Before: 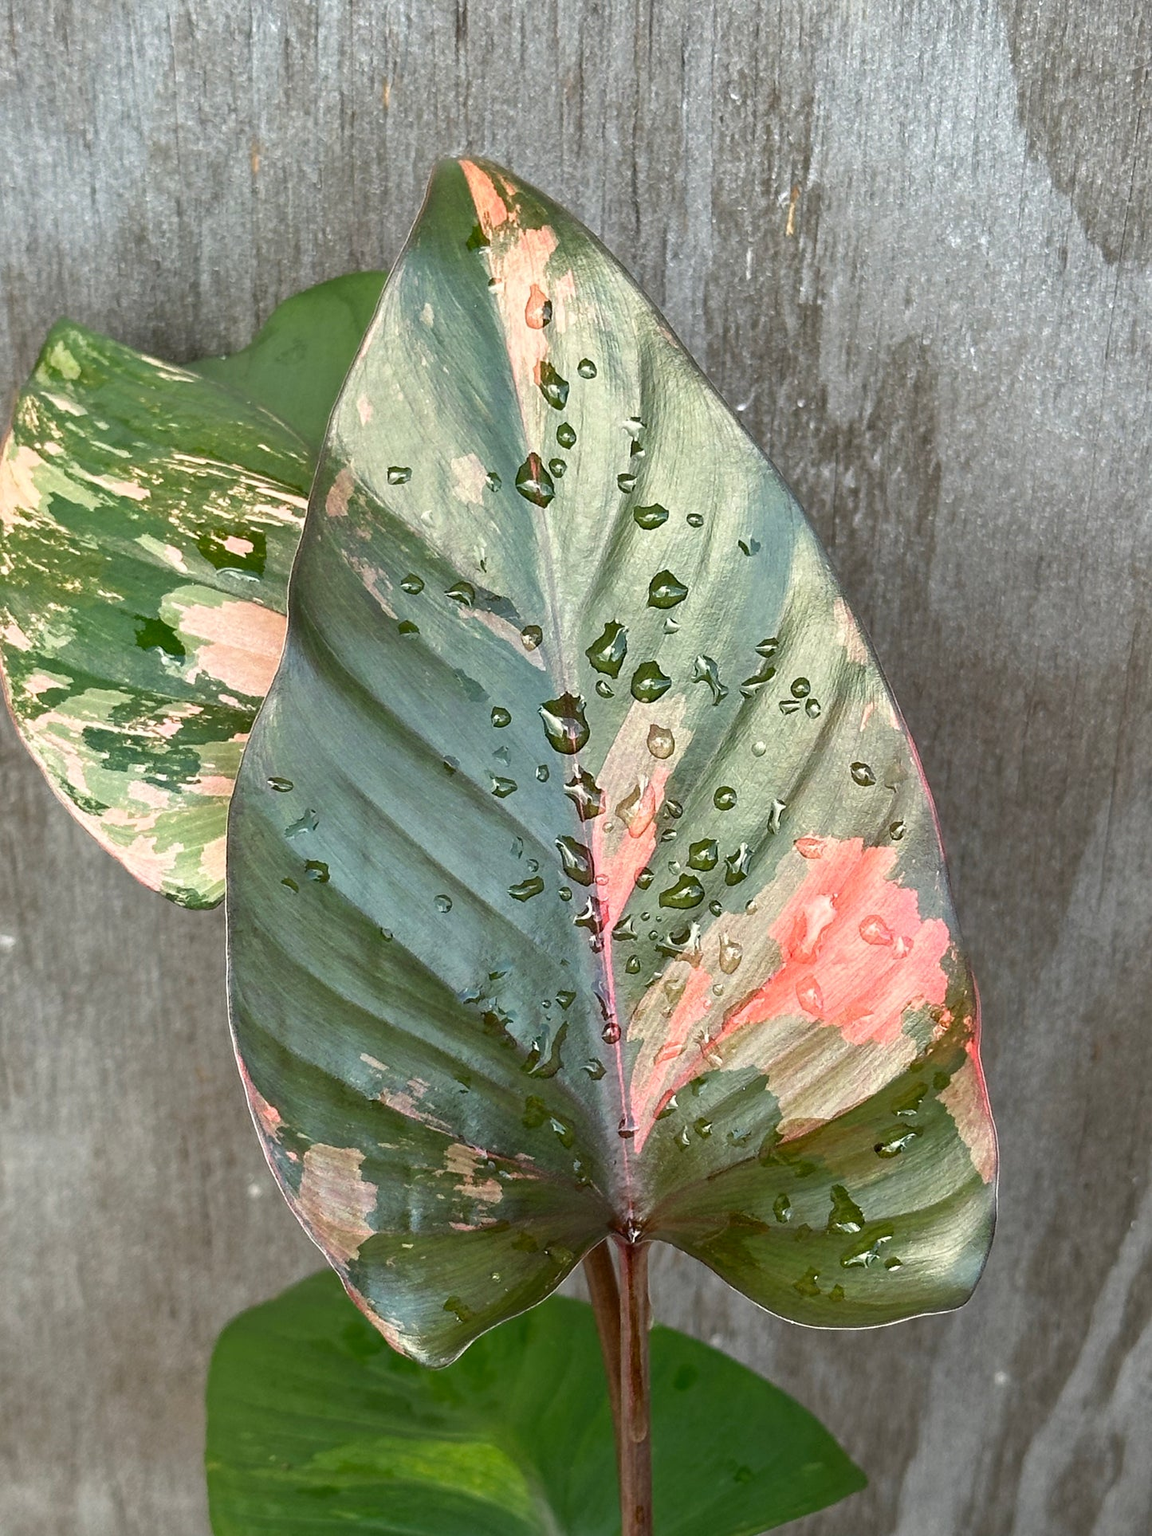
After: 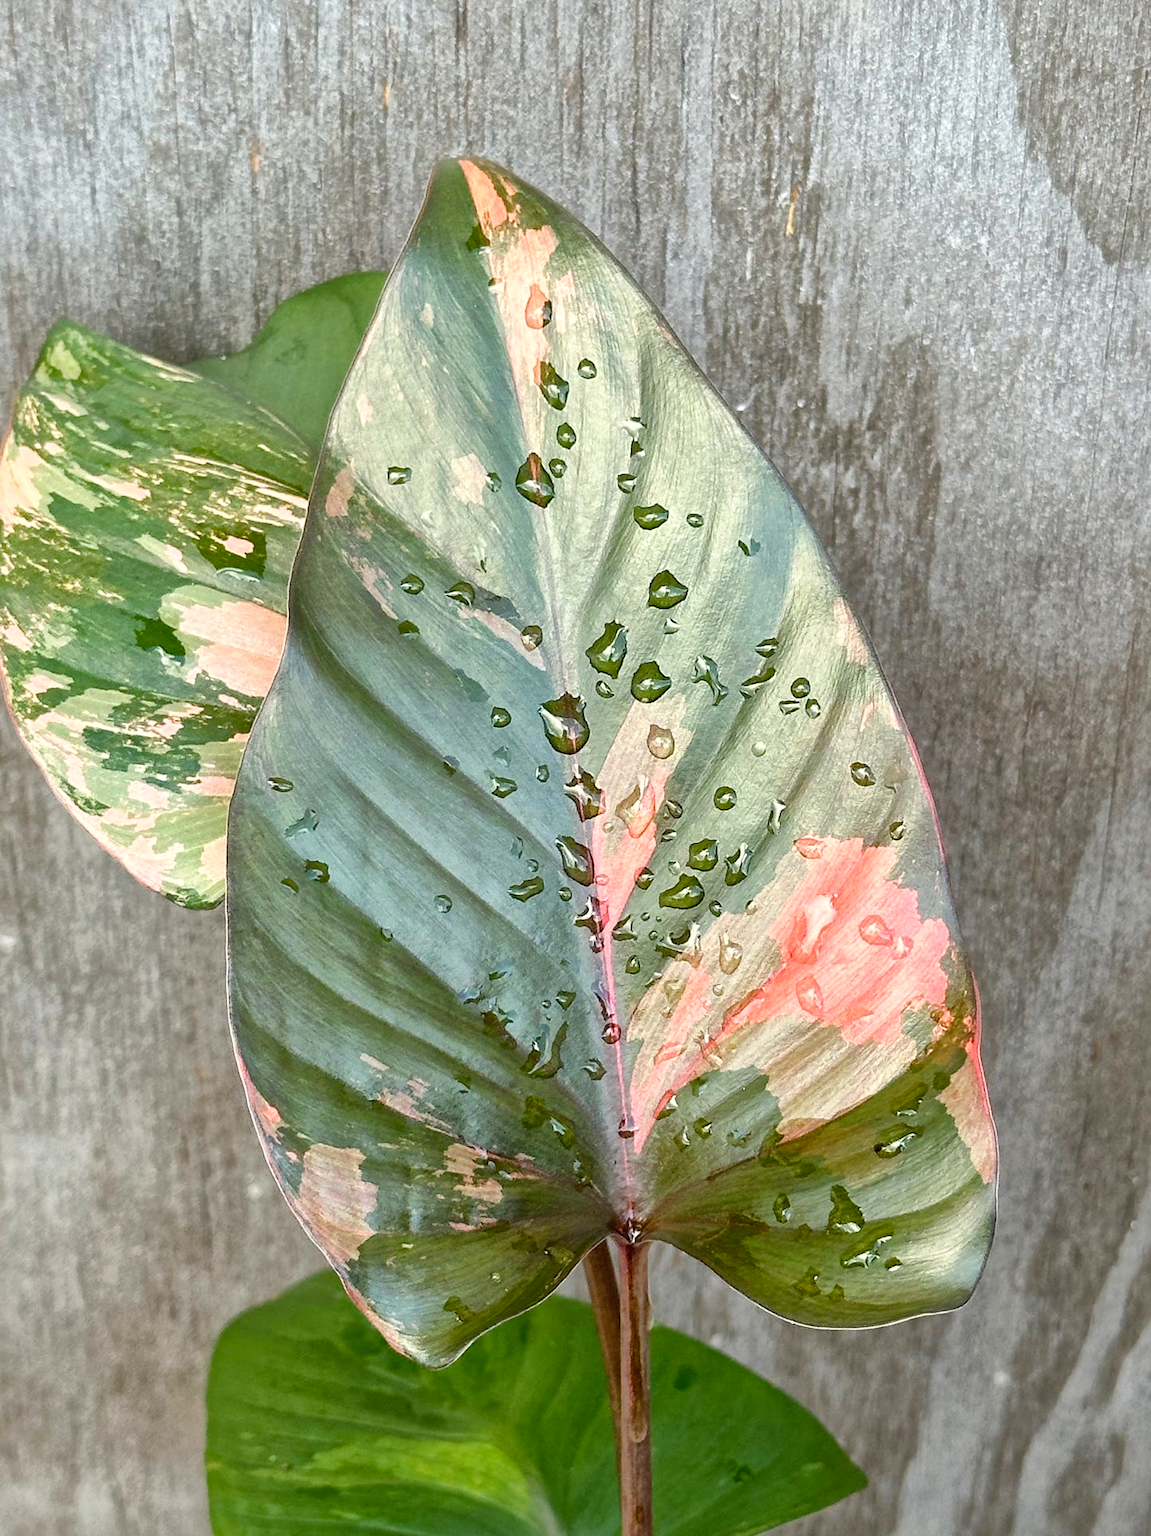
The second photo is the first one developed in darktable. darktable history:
global tonemap: drago (1, 100), detail 1
color balance rgb: perceptual saturation grading › global saturation 20%, perceptual saturation grading › highlights -25%, perceptual saturation grading › shadows 25%
